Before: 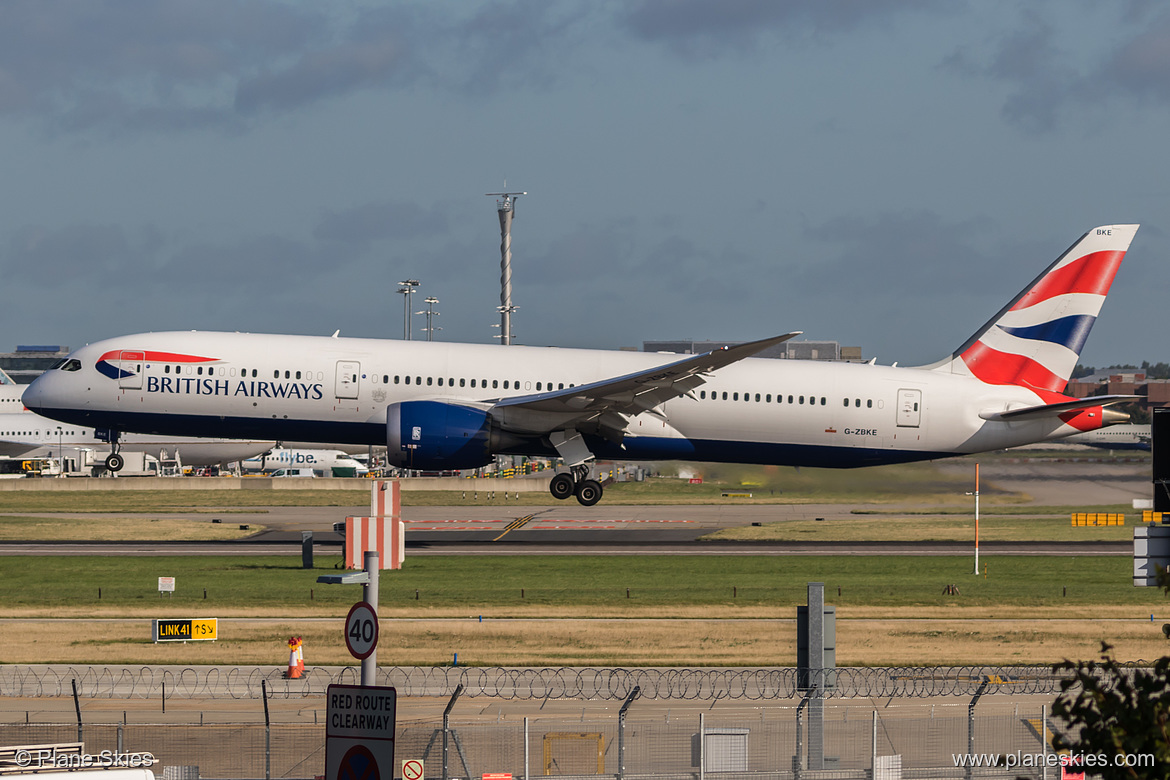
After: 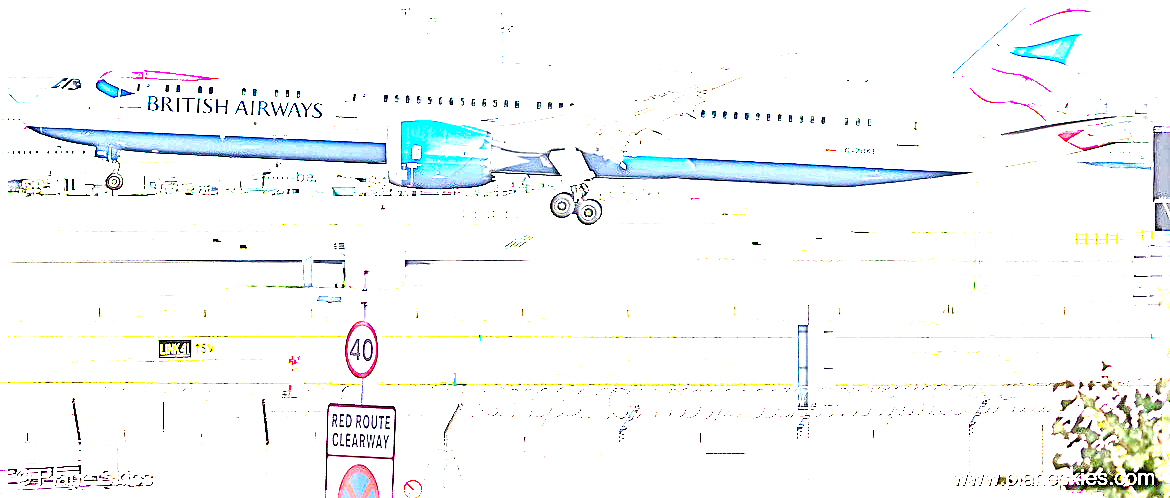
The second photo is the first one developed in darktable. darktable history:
exposure: exposure 7.927 EV, compensate highlight preservation false
sharpen: radius 3.009, amount 0.756
crop and rotate: top 36.063%
